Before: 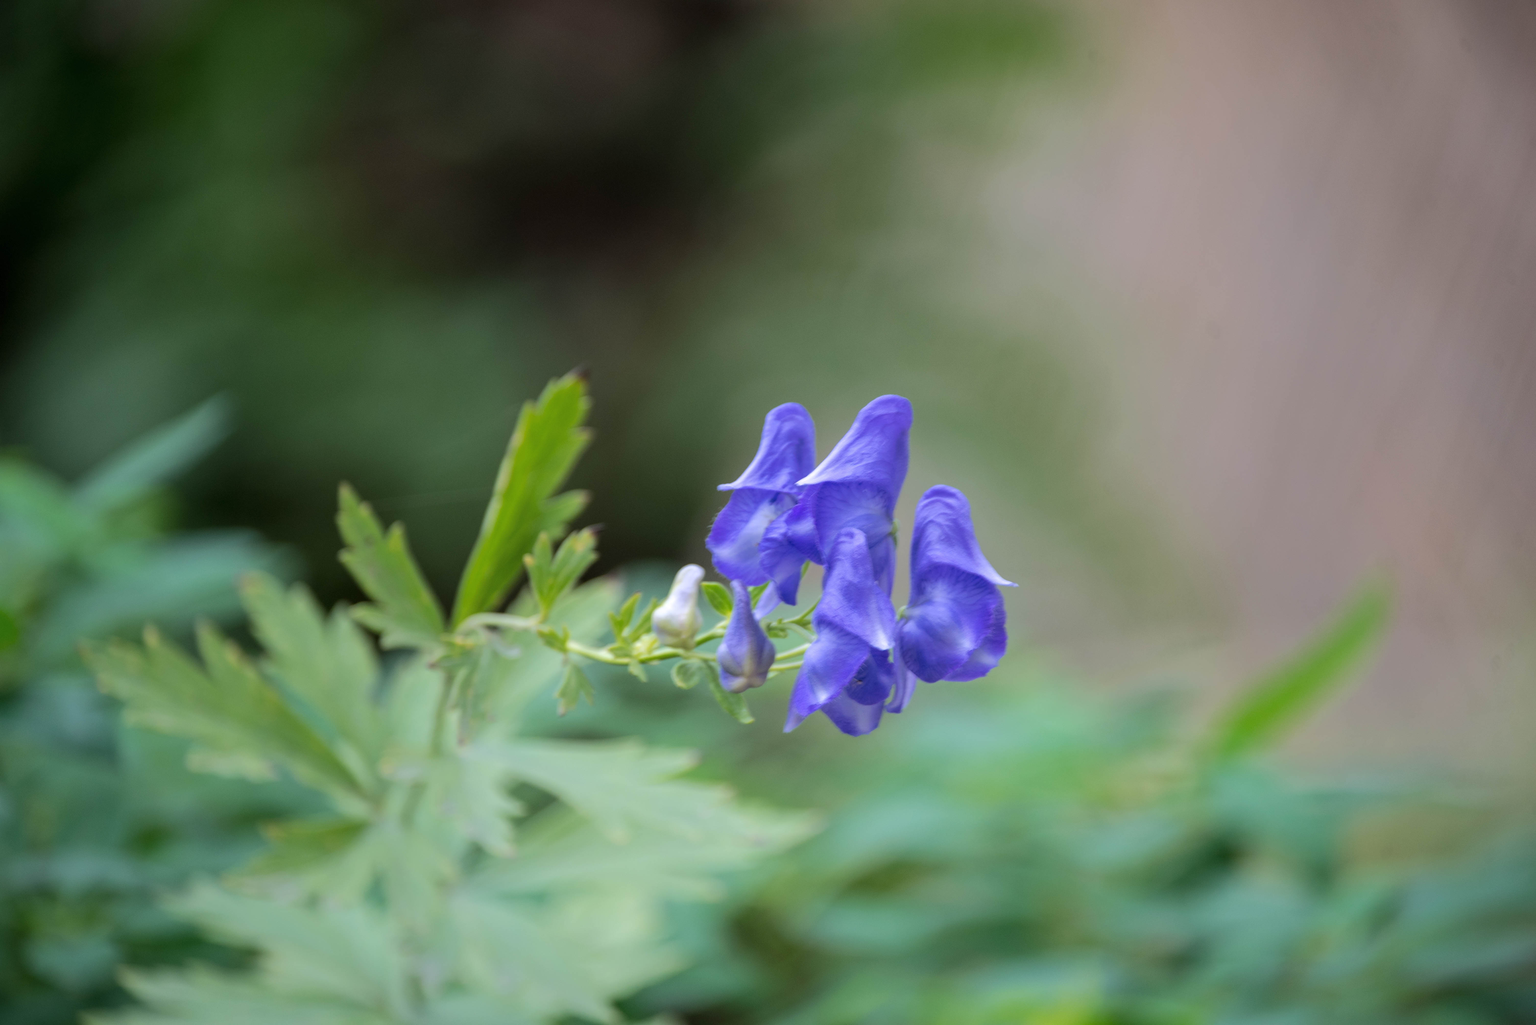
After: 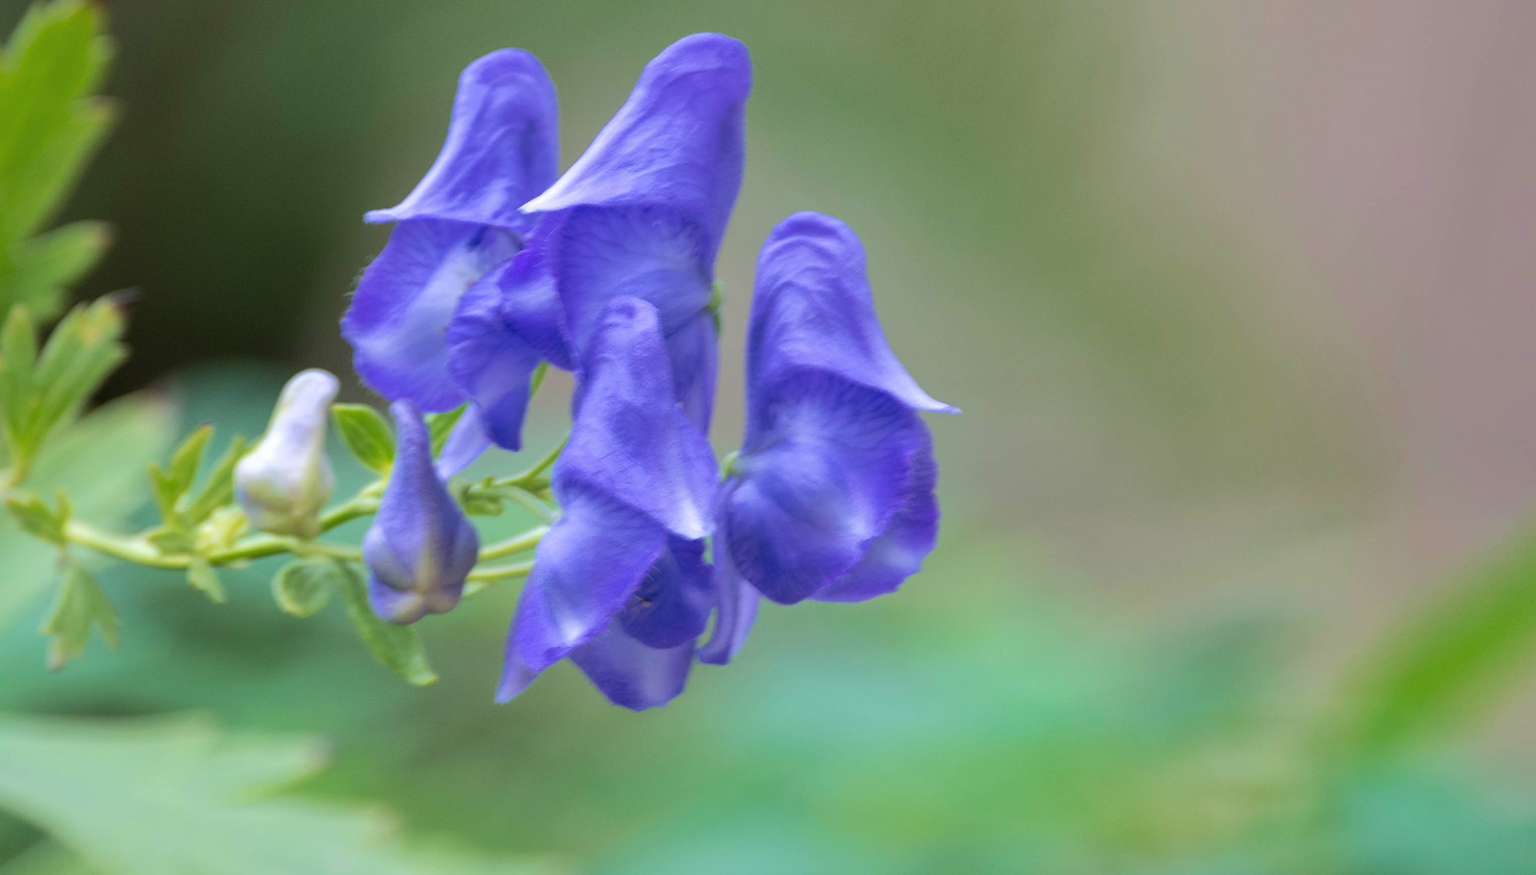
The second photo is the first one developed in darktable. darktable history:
crop: left 34.766%, top 36.904%, right 14.802%, bottom 20.037%
velvia: on, module defaults
